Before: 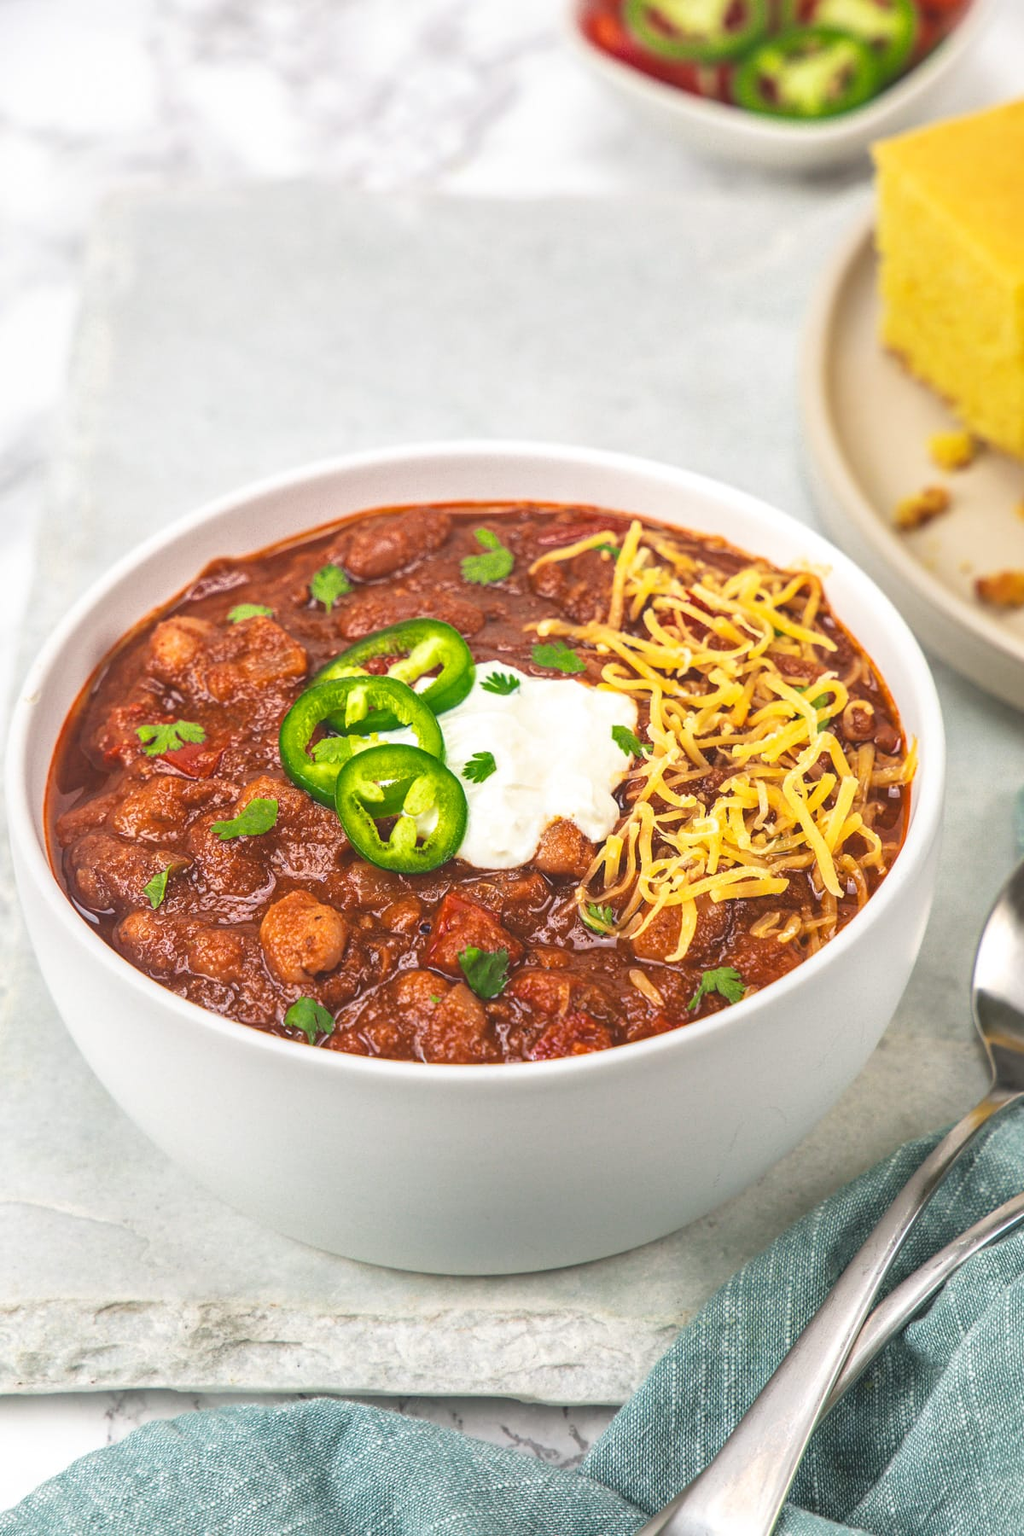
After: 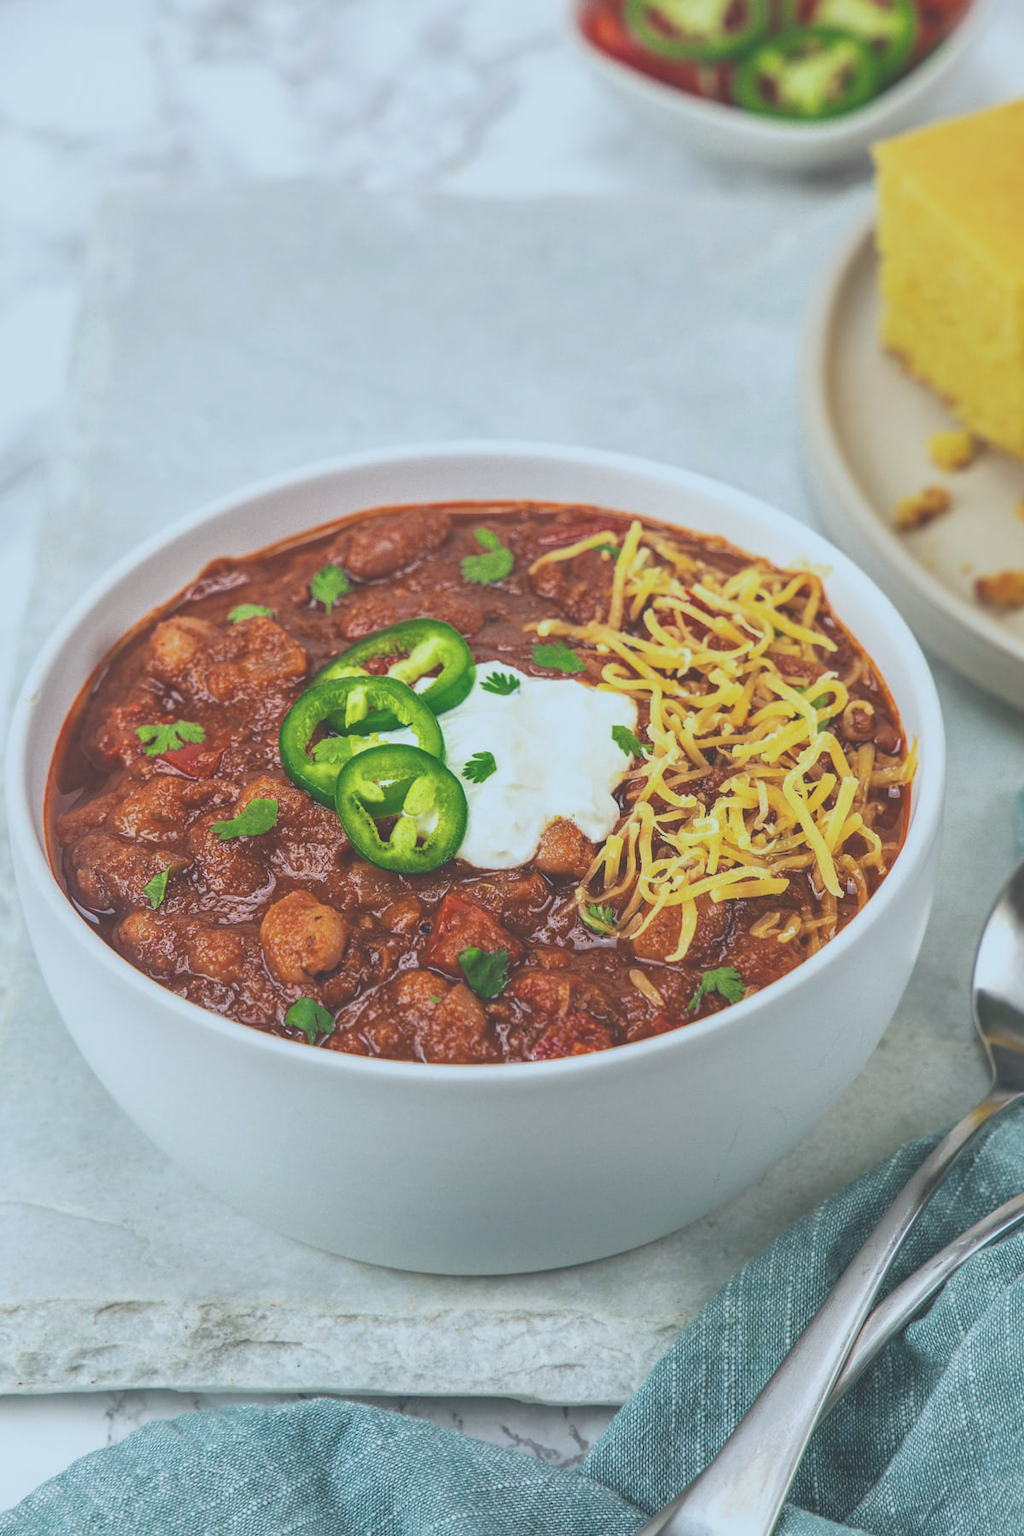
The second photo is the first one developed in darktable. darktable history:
color calibration: illuminant Planckian (black body), x 0.368, y 0.361, temperature 4275.92 K
white balance: red 1, blue 1
exposure: black level correction -0.036, exposure -0.497 EV, compensate highlight preservation false
